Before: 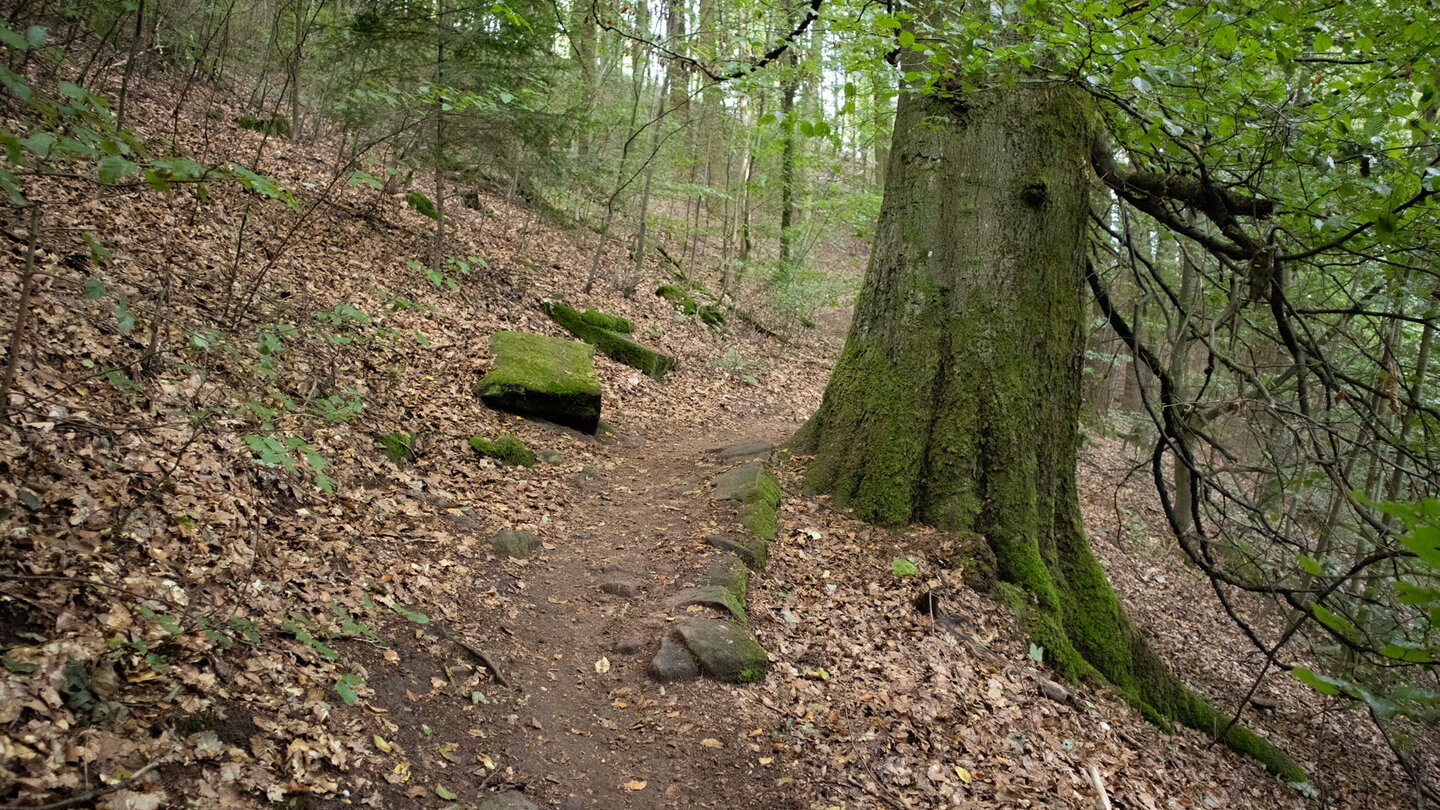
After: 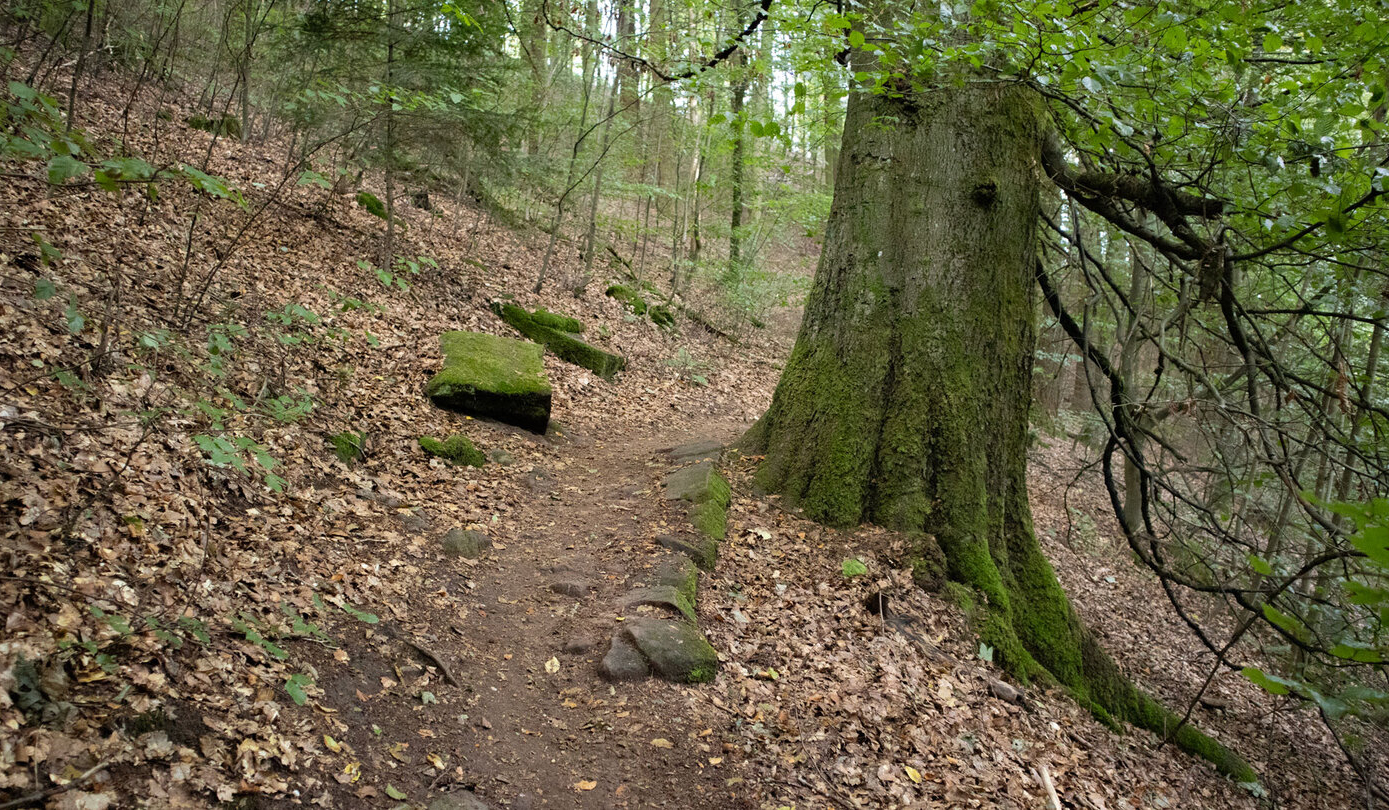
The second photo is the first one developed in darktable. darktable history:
crop and rotate: left 3.541%
